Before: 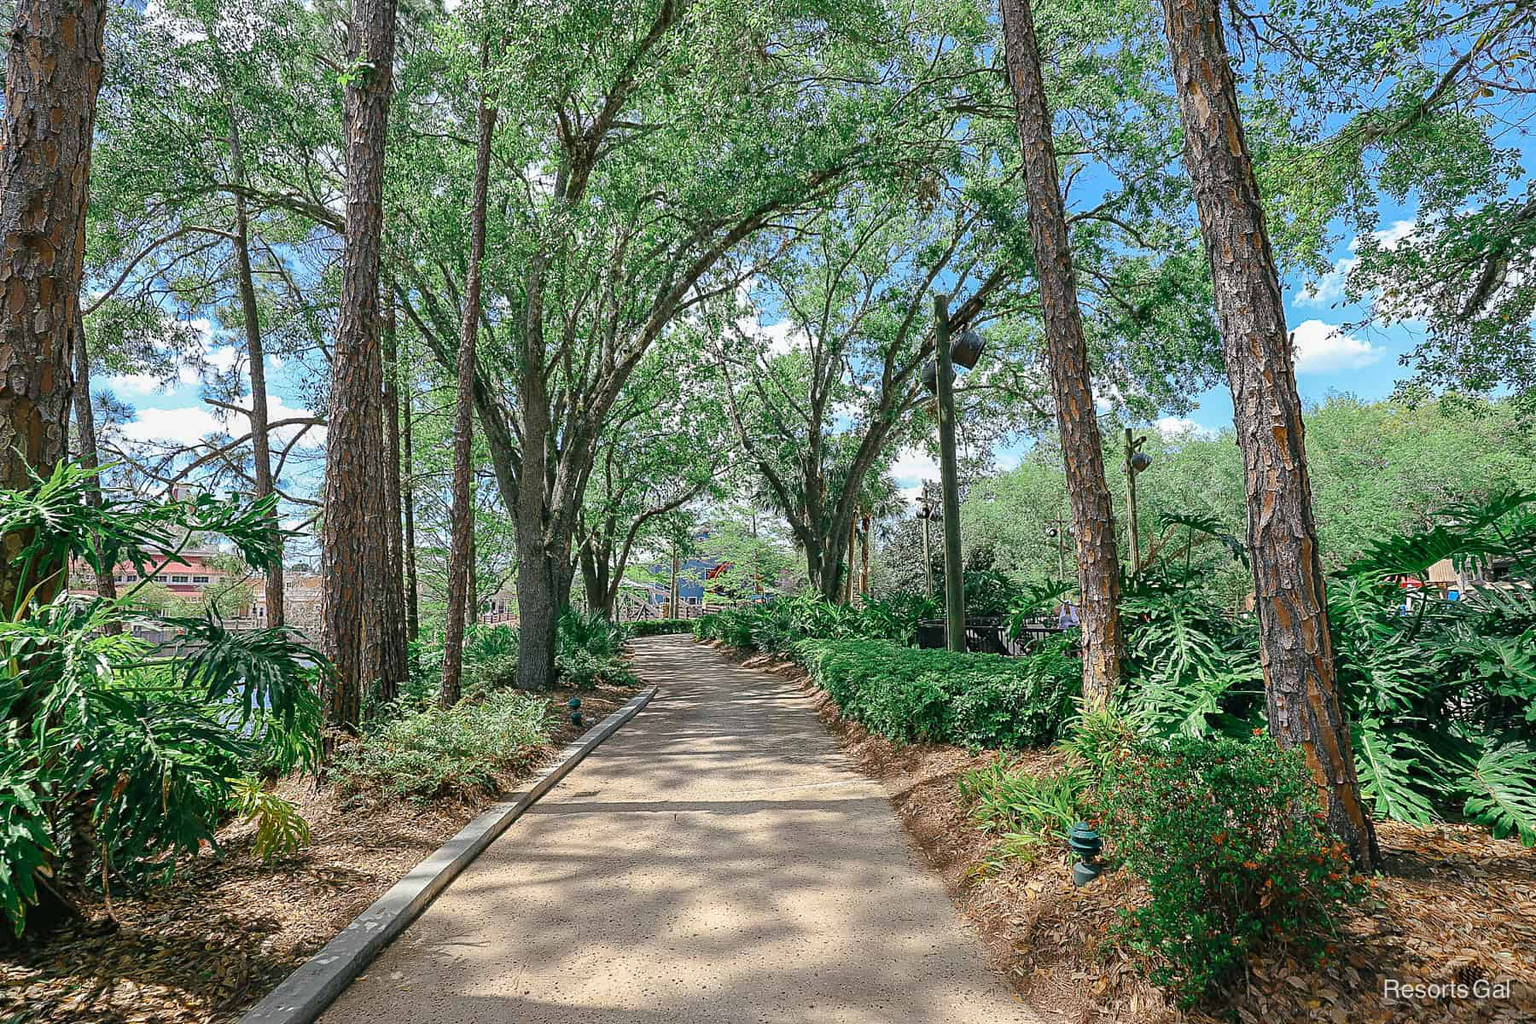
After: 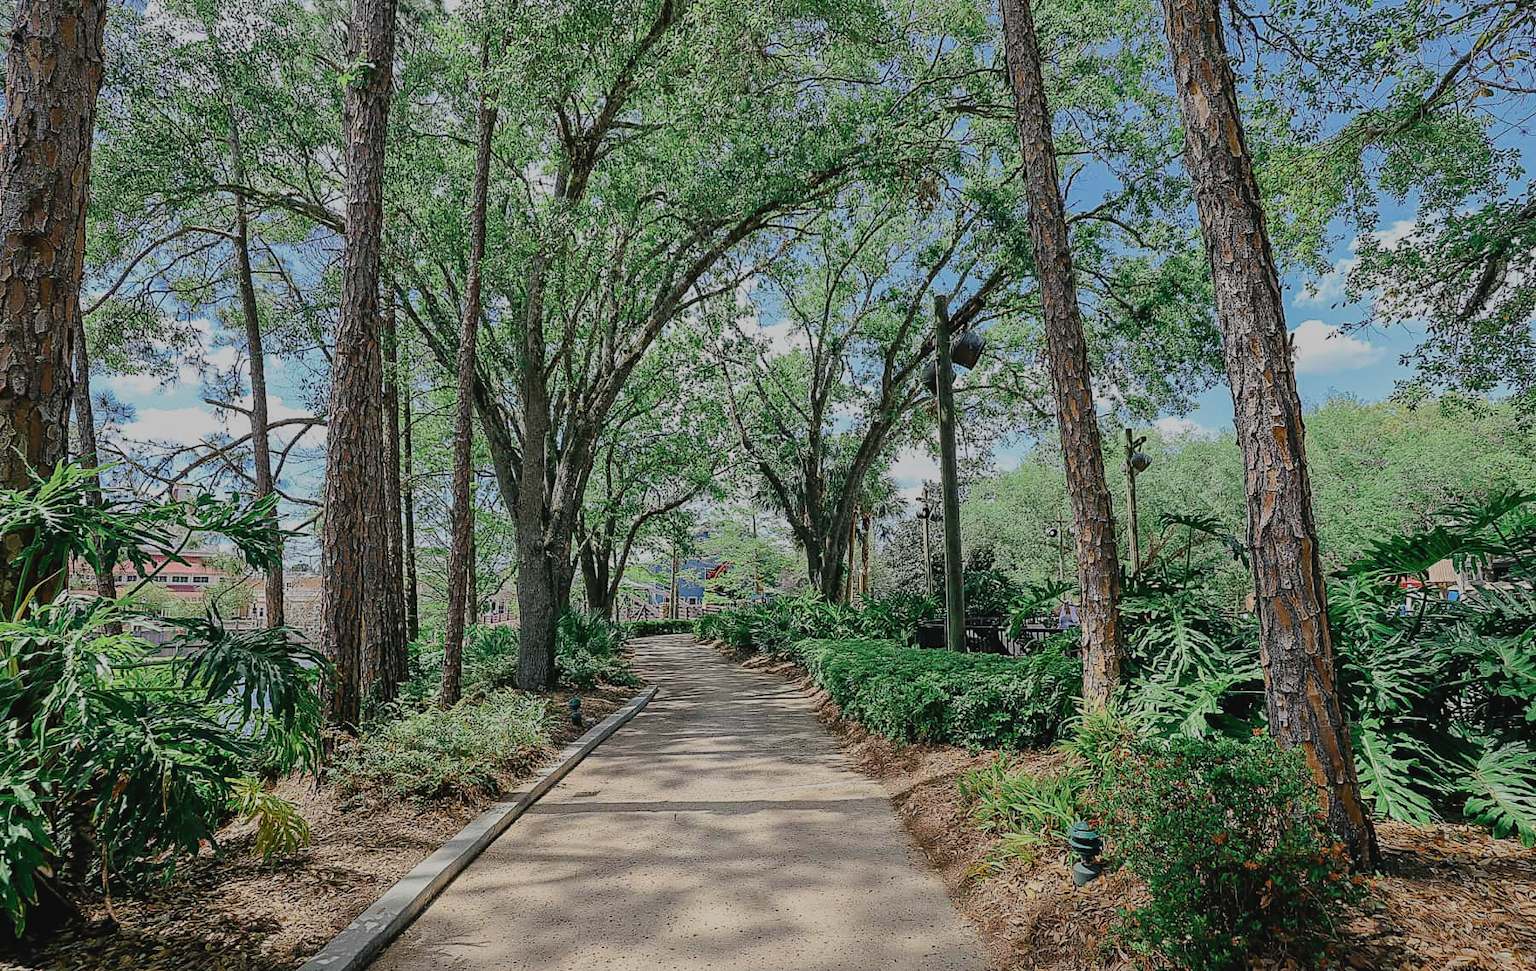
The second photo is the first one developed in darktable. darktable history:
contrast brightness saturation: contrast -0.08, brightness -0.04, saturation -0.11
tone equalizer: -8 EV -0.002 EV, -7 EV 0.005 EV, -6 EV -0.009 EV, -5 EV 0.011 EV, -4 EV -0.012 EV, -3 EV 0.007 EV, -2 EV -0.062 EV, -1 EV -0.293 EV, +0 EV -0.582 EV, smoothing diameter 2%, edges refinement/feathering 20, mask exposure compensation -1.57 EV, filter diffusion 5
crop and rotate: top 0%, bottom 5.097%
filmic rgb: black relative exposure -7.65 EV, white relative exposure 4.56 EV, hardness 3.61, contrast 1.05
